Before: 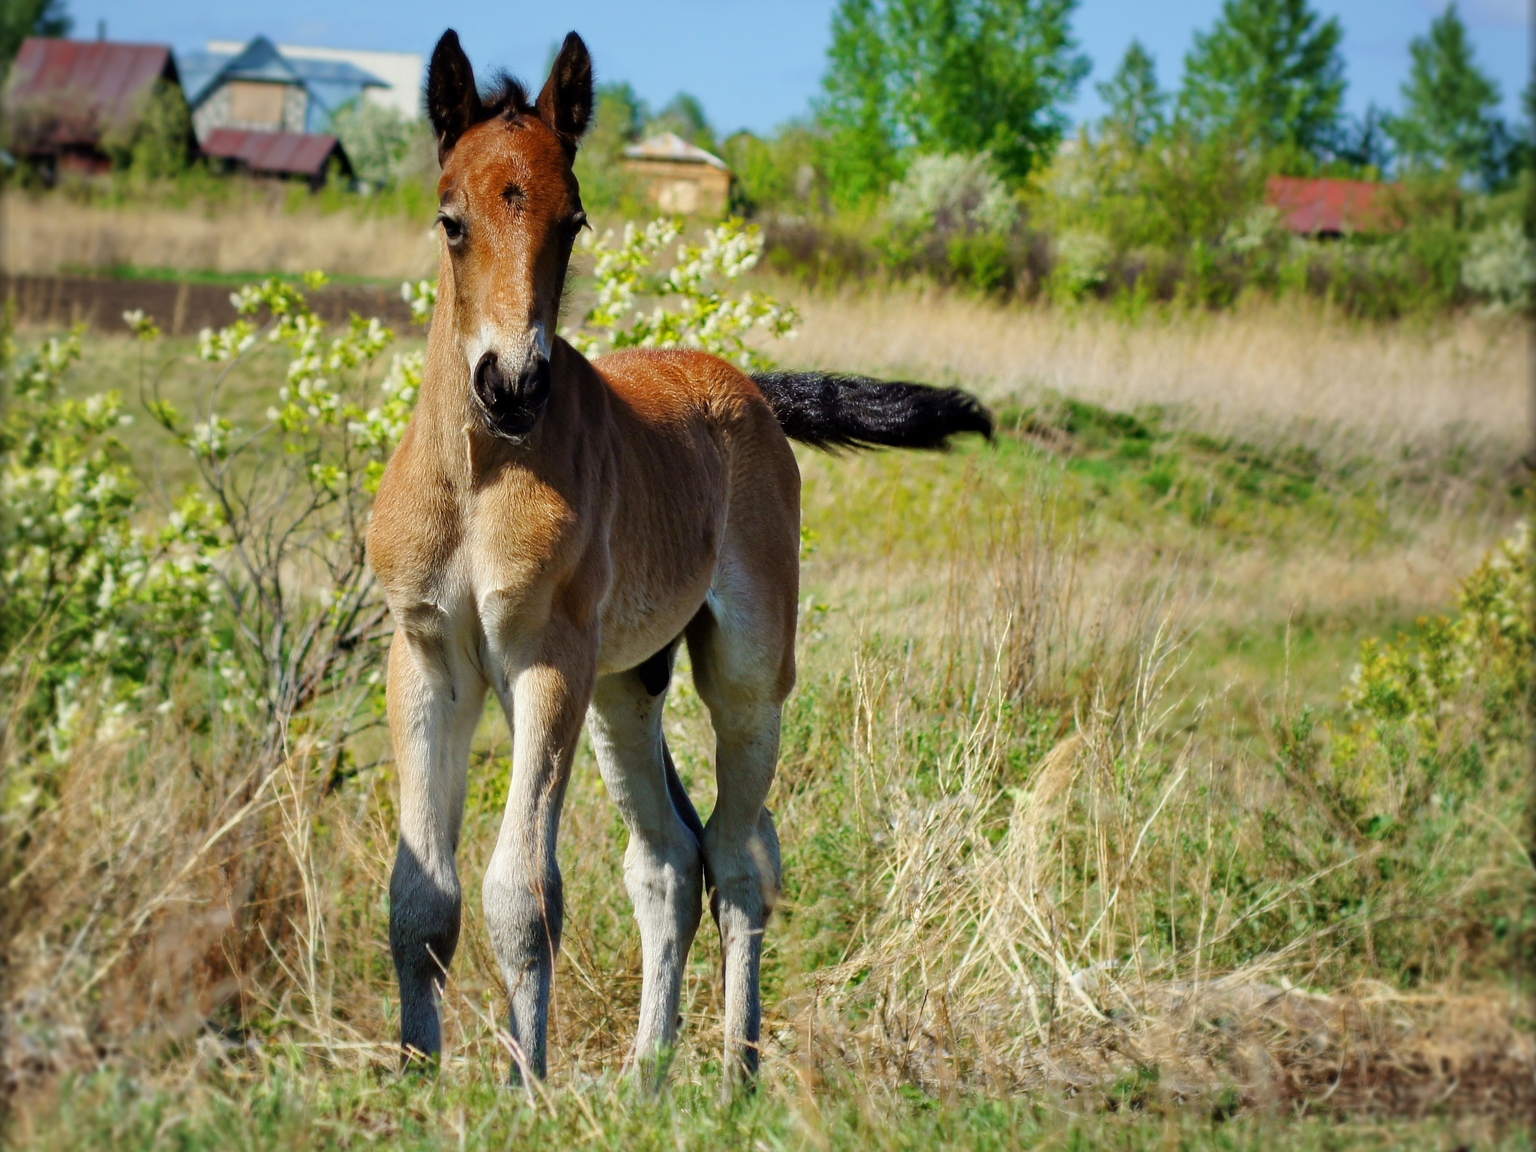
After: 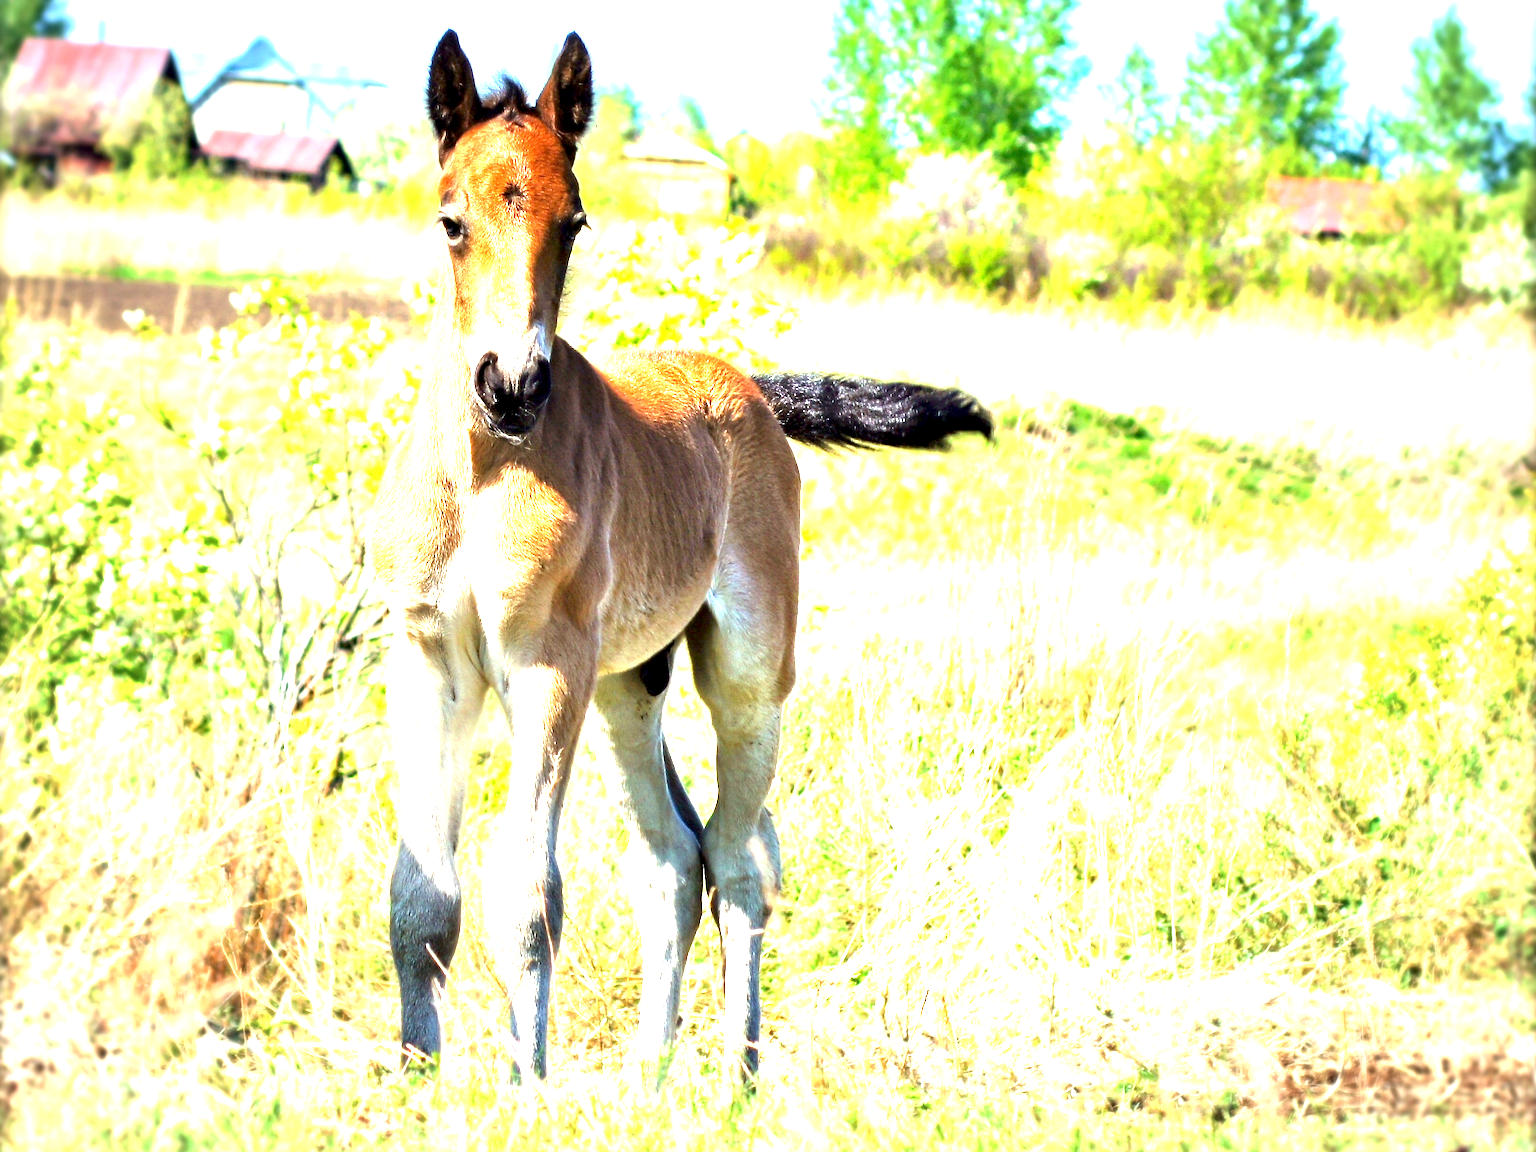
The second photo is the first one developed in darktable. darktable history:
exposure: black level correction 0.001, exposure 2.613 EV, compensate highlight preservation false
